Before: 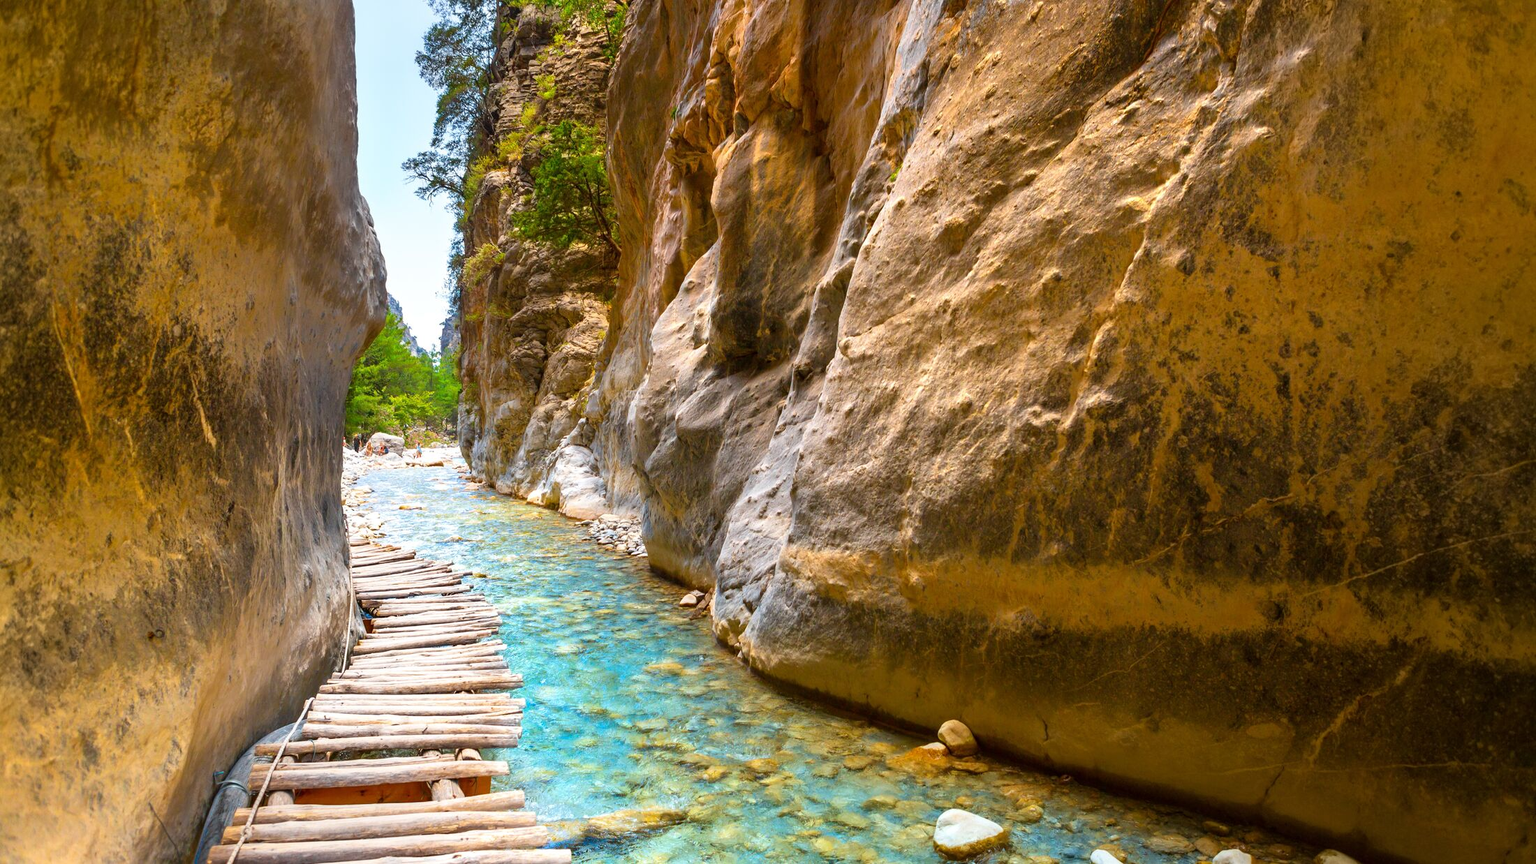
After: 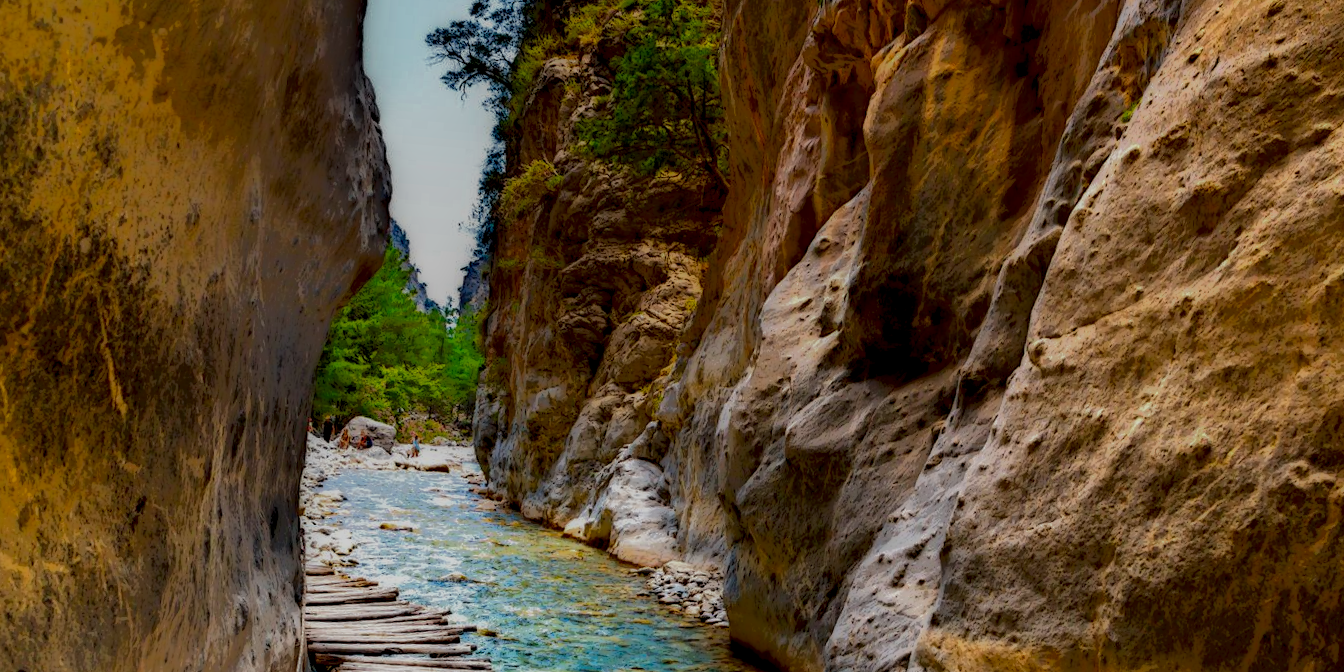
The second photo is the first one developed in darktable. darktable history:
crop and rotate: angle -4.99°, left 2.122%, top 6.945%, right 27.566%, bottom 30.519%
local contrast: highlights 0%, shadows 198%, detail 164%, midtone range 0.001
